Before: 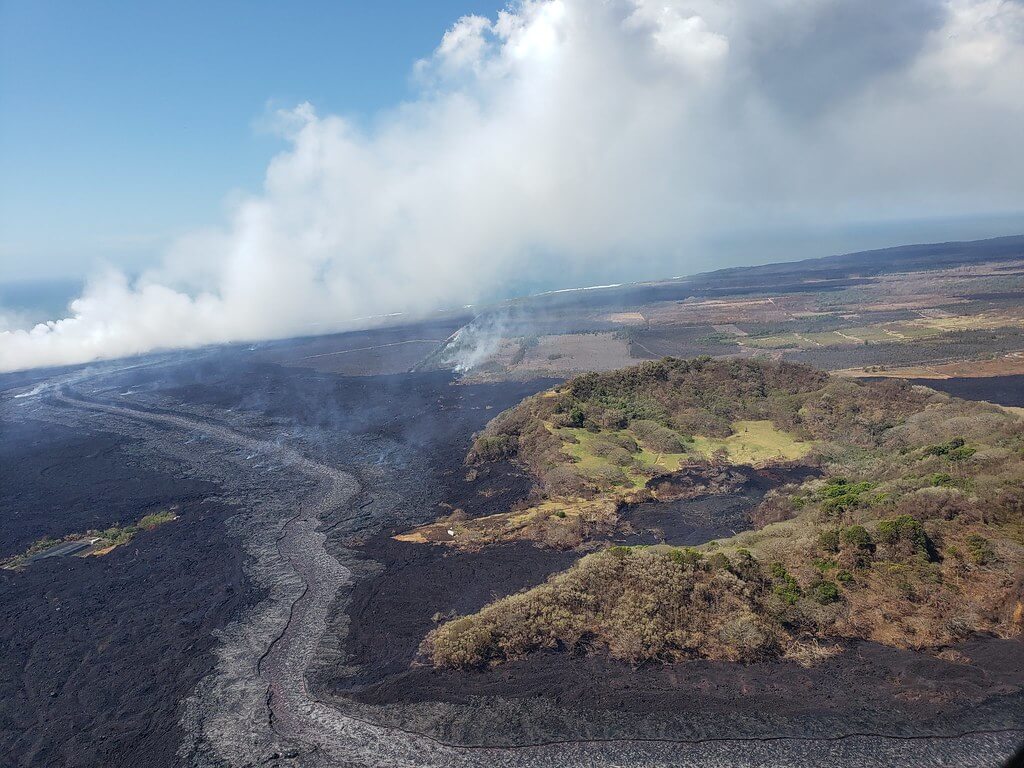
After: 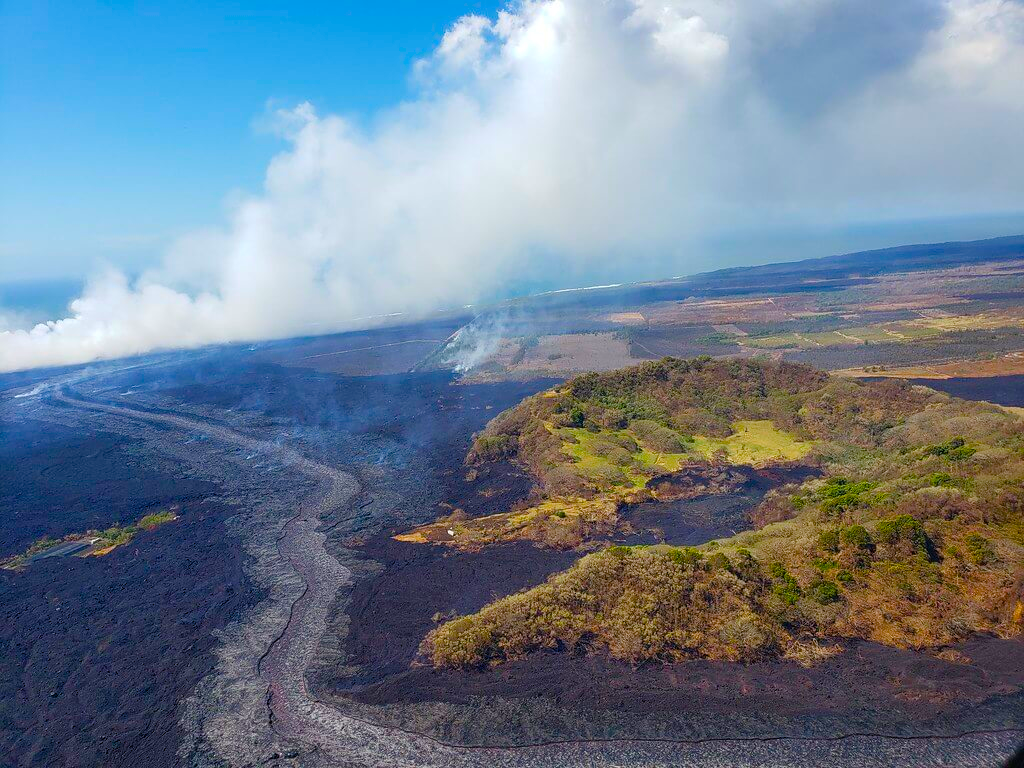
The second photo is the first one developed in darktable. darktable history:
color balance rgb: perceptual saturation grading › global saturation 20%, perceptual saturation grading › highlights -14.09%, perceptual saturation grading › shadows 50.223%, global vibrance 50.612%
